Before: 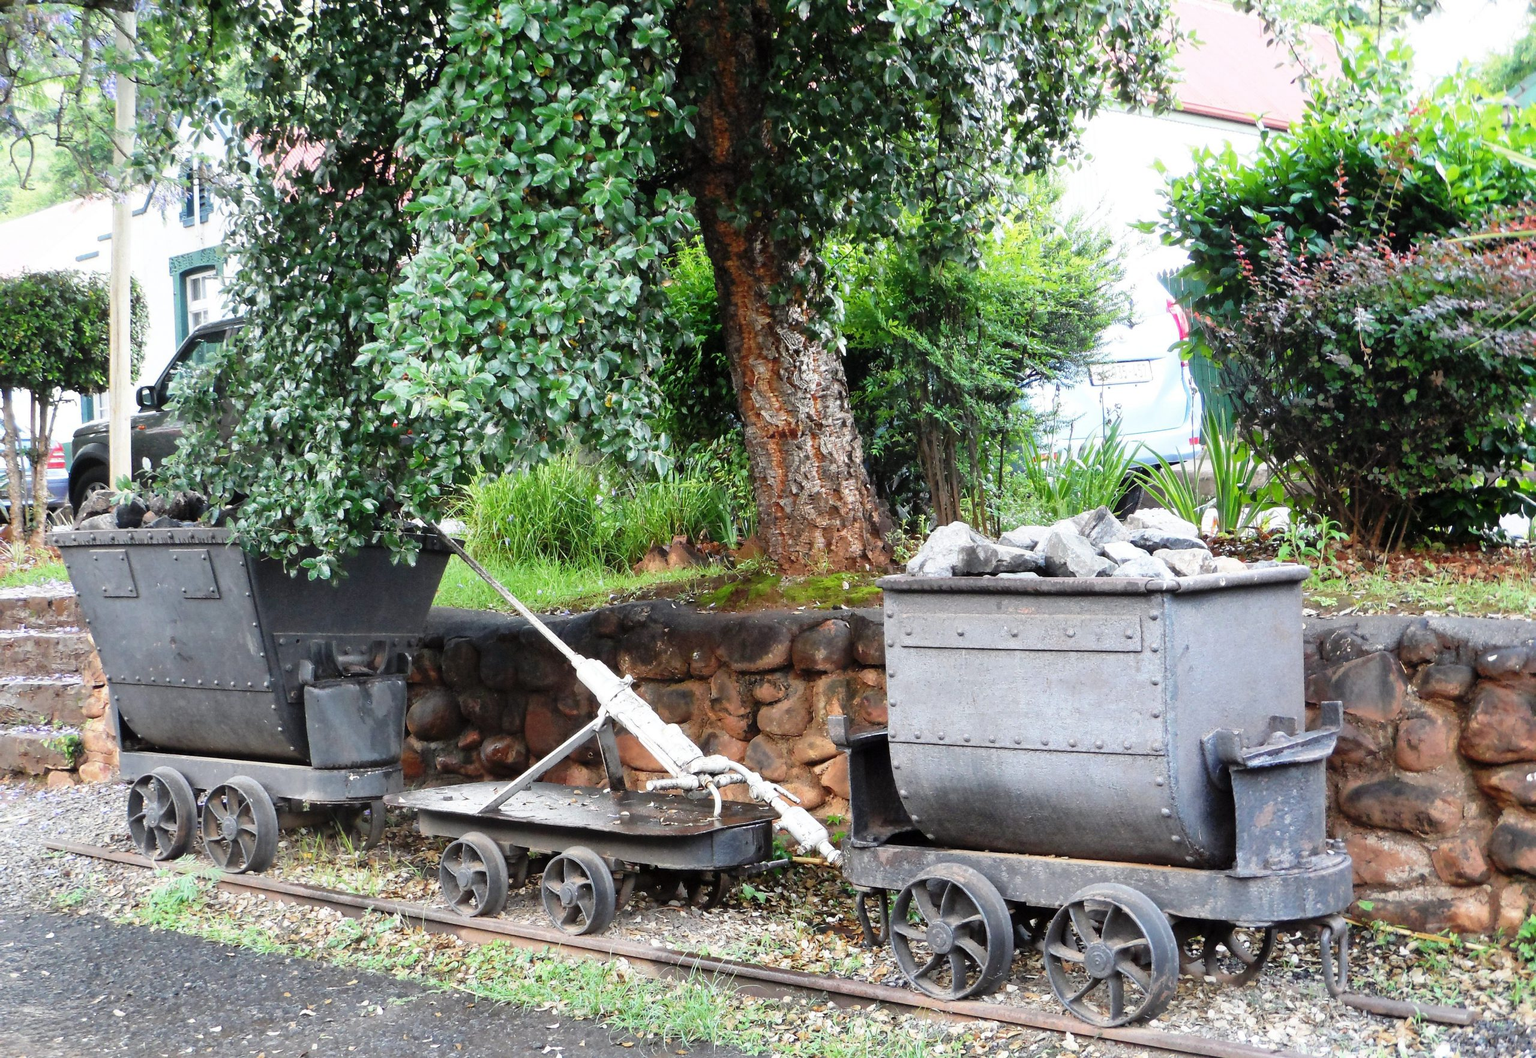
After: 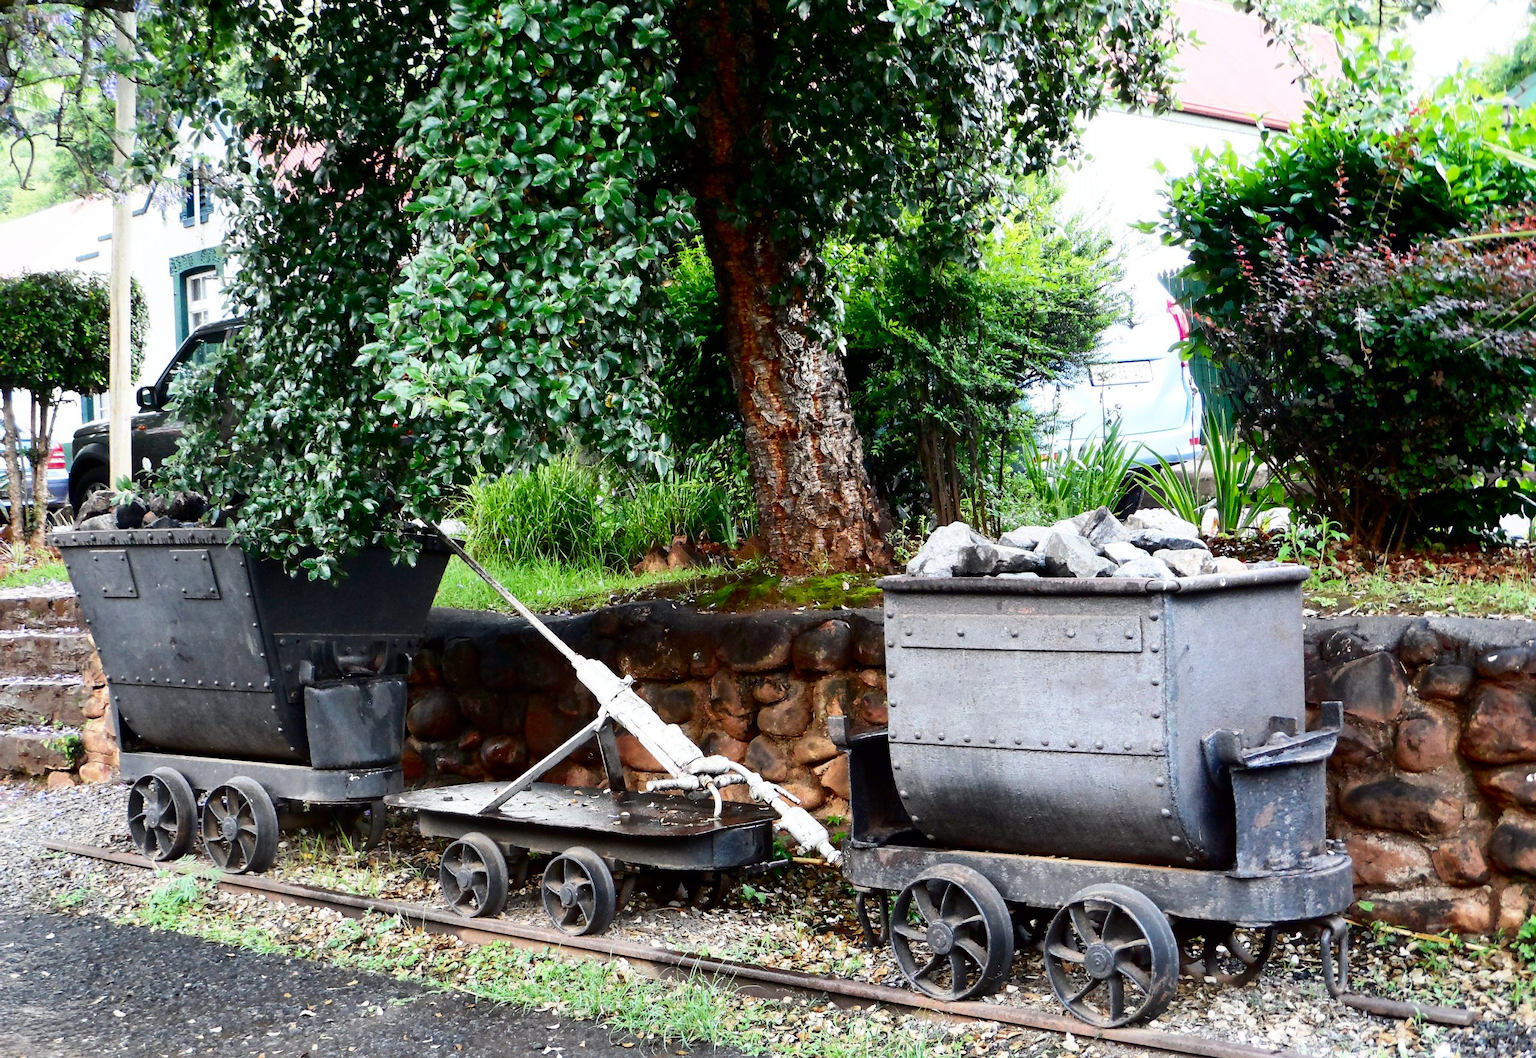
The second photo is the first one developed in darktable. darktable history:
contrast brightness saturation: contrast 0.188, brightness -0.222, saturation 0.117
